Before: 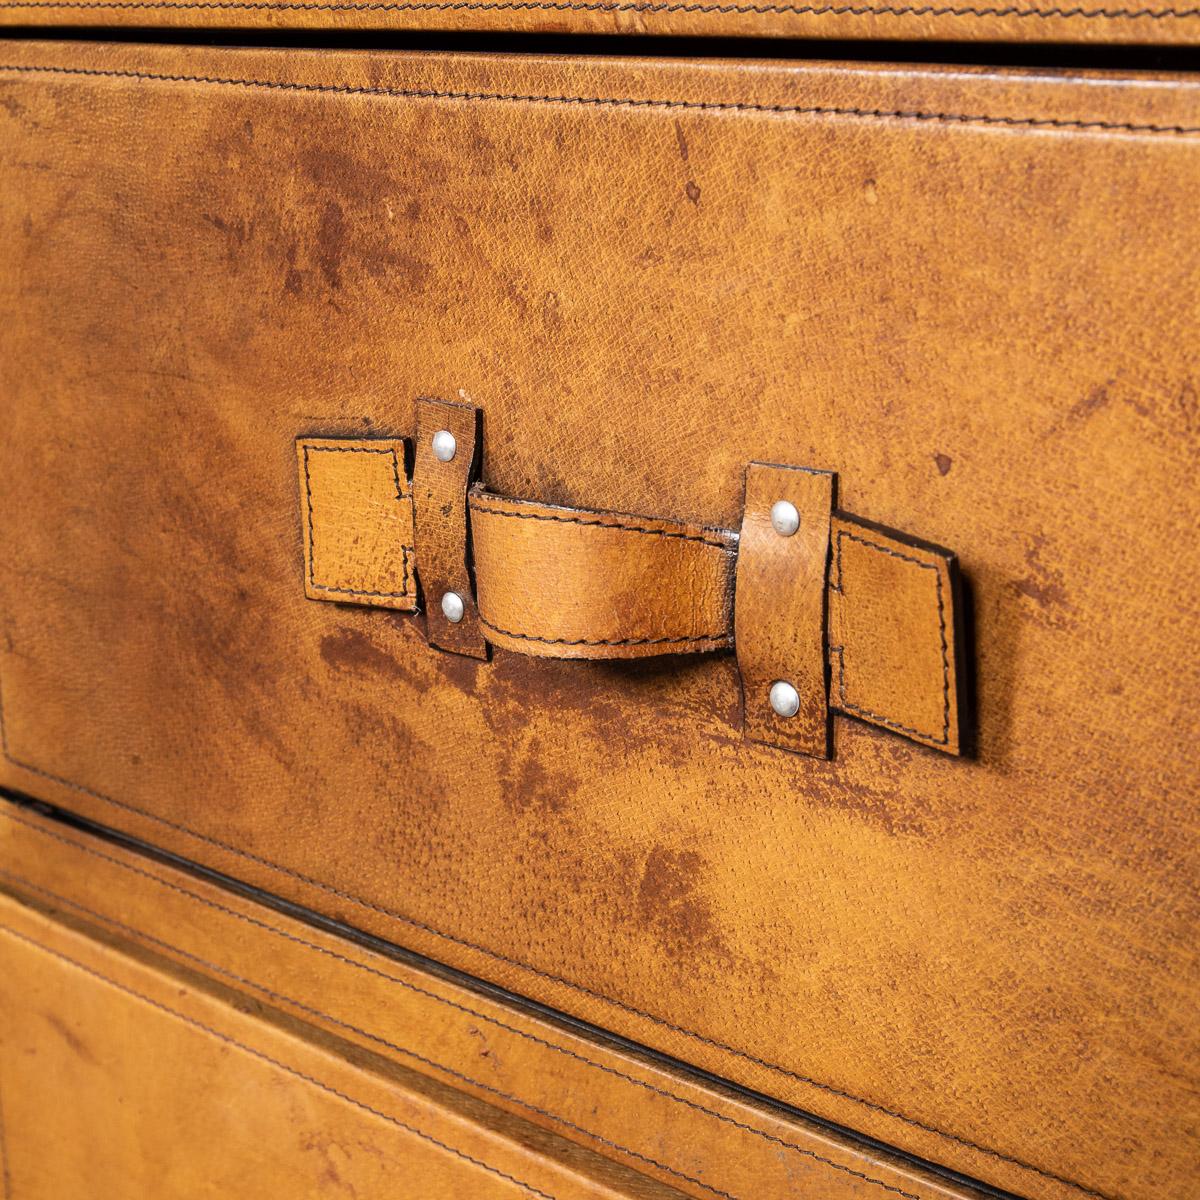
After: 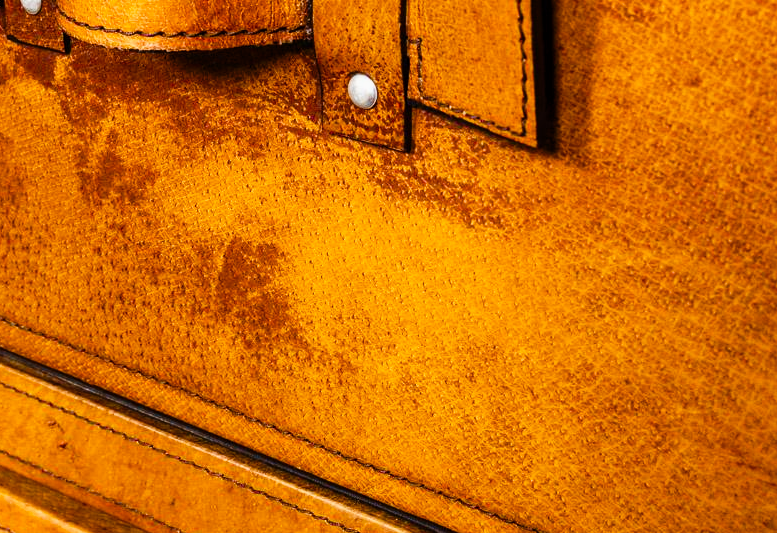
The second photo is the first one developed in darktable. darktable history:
color balance rgb: perceptual saturation grading › global saturation 34.791%, perceptual saturation grading › highlights -25.624%, perceptual saturation grading › shadows 49.715%
tone curve: curves: ch0 [(0, 0) (0.059, 0.027) (0.178, 0.105) (0.292, 0.233) (0.485, 0.472) (0.837, 0.887) (1, 0.983)]; ch1 [(0, 0) (0.23, 0.166) (0.34, 0.298) (0.371, 0.334) (0.435, 0.413) (0.477, 0.469) (0.499, 0.498) (0.534, 0.551) (0.56, 0.585) (0.754, 0.801) (1, 1)]; ch2 [(0, 0) (0.431, 0.414) (0.498, 0.503) (0.524, 0.531) (0.568, 0.567) (0.6, 0.597) (0.65, 0.651) (0.752, 0.764) (1, 1)], preserve colors none
crop and rotate: left 35.218%, top 50.684%, bottom 4.816%
